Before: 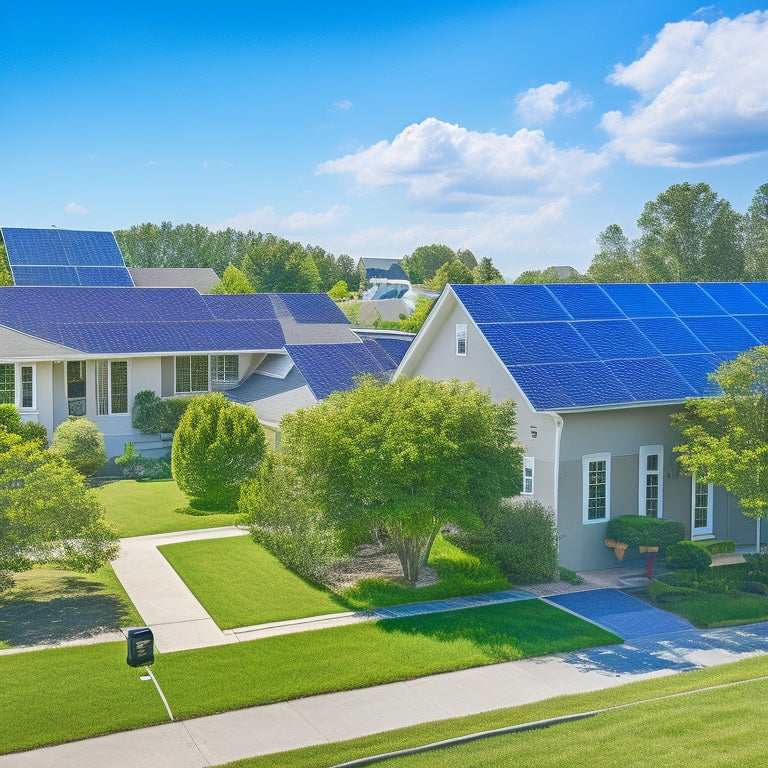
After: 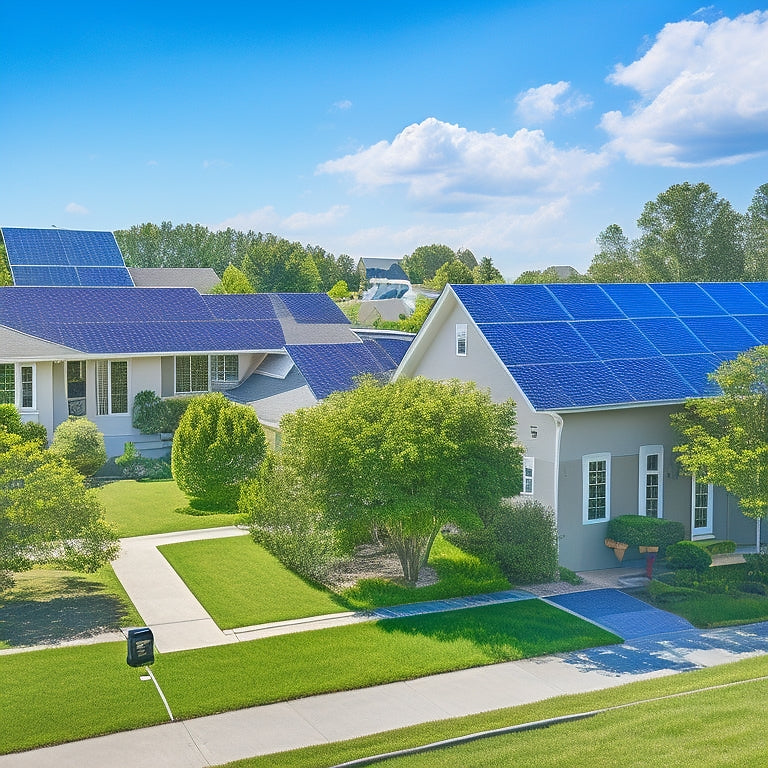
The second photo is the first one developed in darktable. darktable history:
sharpen: radius 0.99, threshold 0.946
